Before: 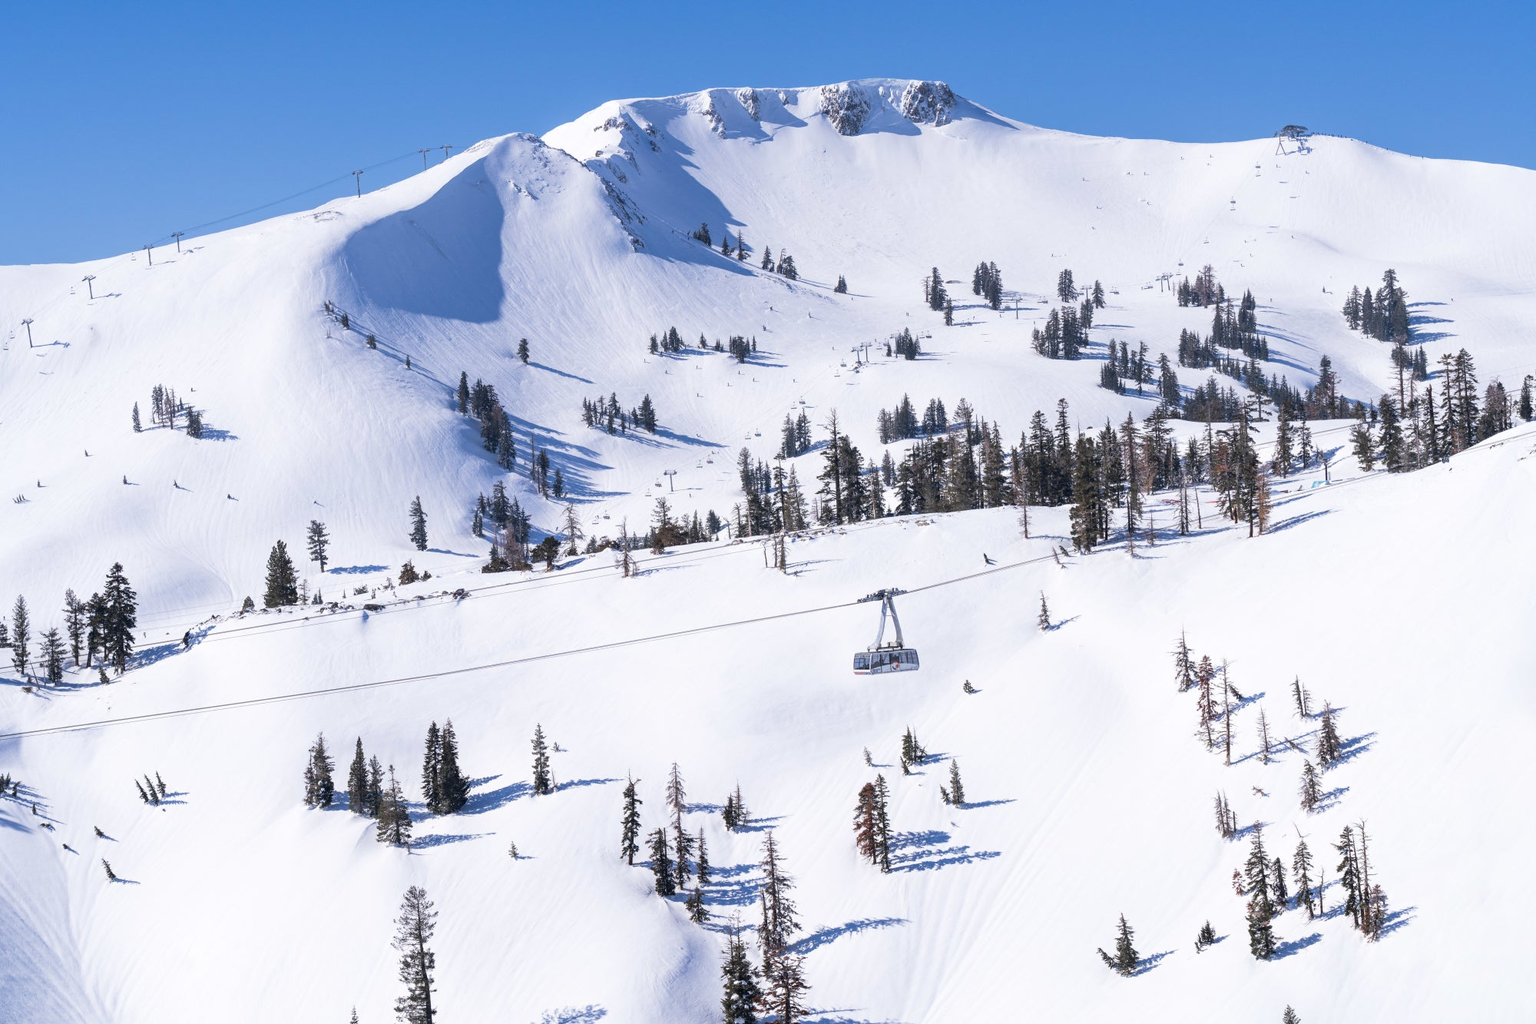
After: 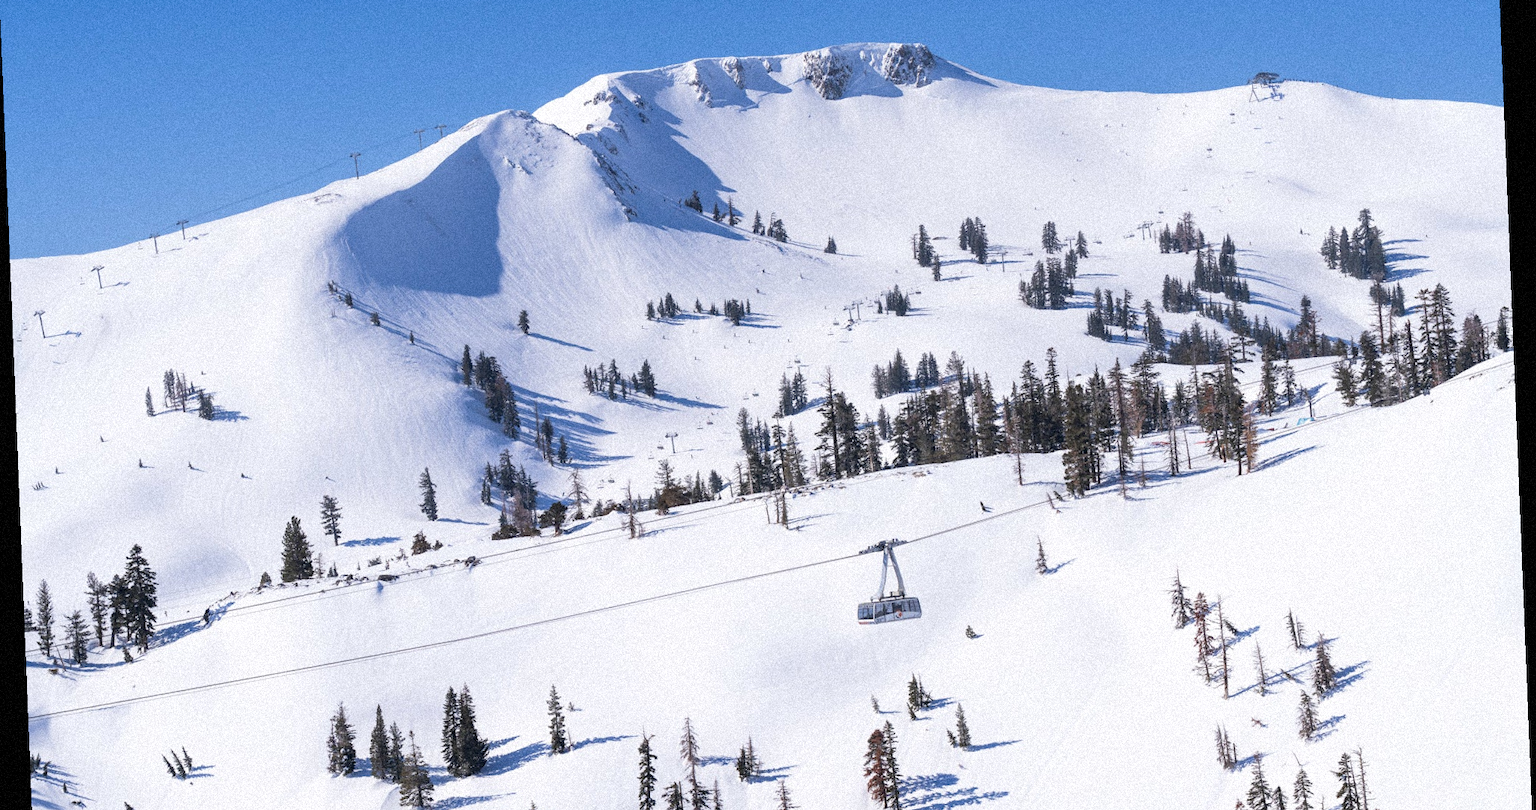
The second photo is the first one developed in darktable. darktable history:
rotate and perspective: rotation -2.29°, automatic cropping off
crop: top 5.667%, bottom 17.637%
grain: coarseness 9.38 ISO, strength 34.99%, mid-tones bias 0%
